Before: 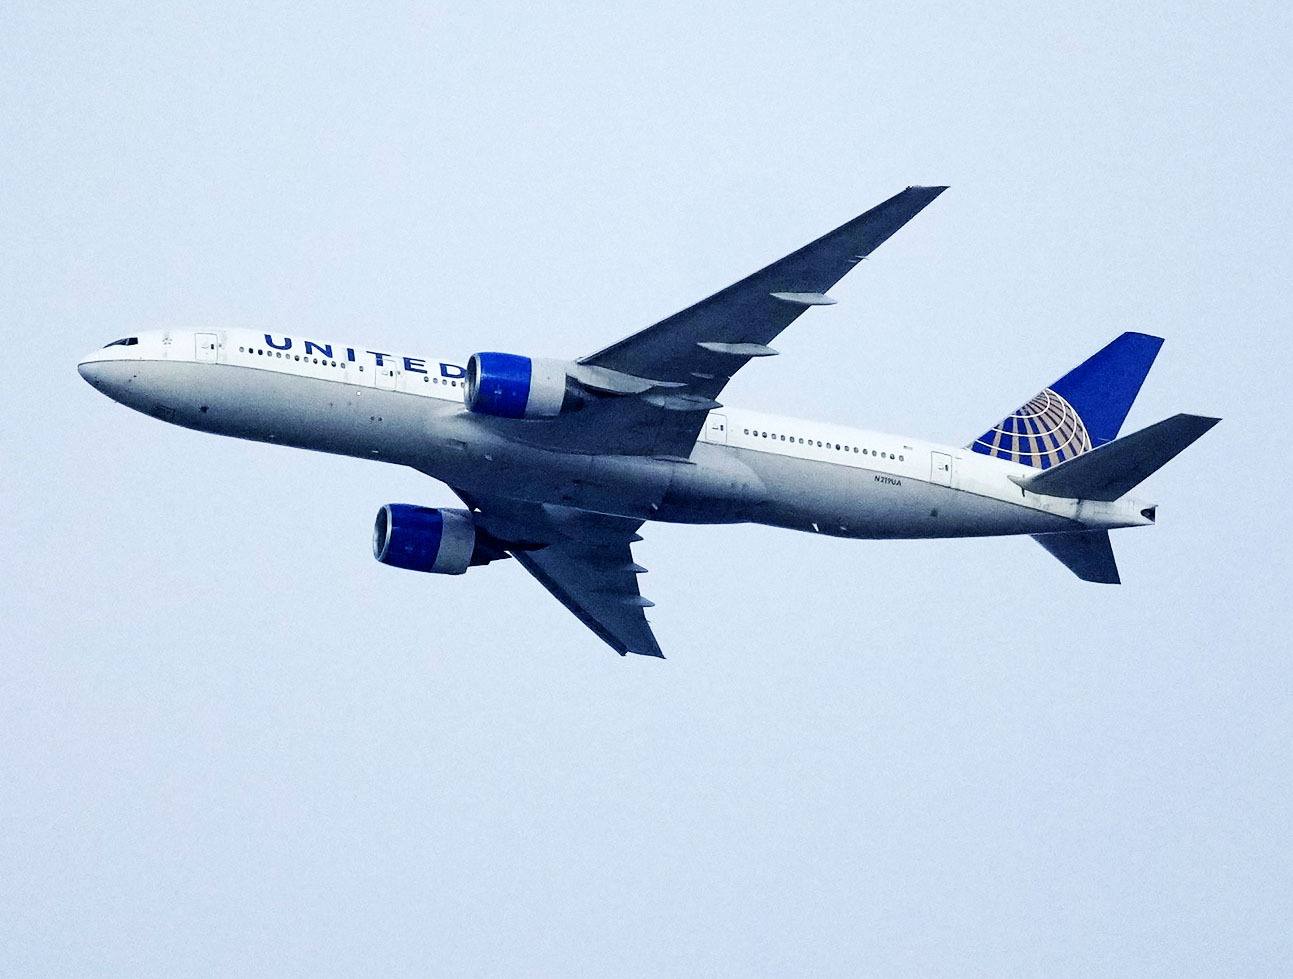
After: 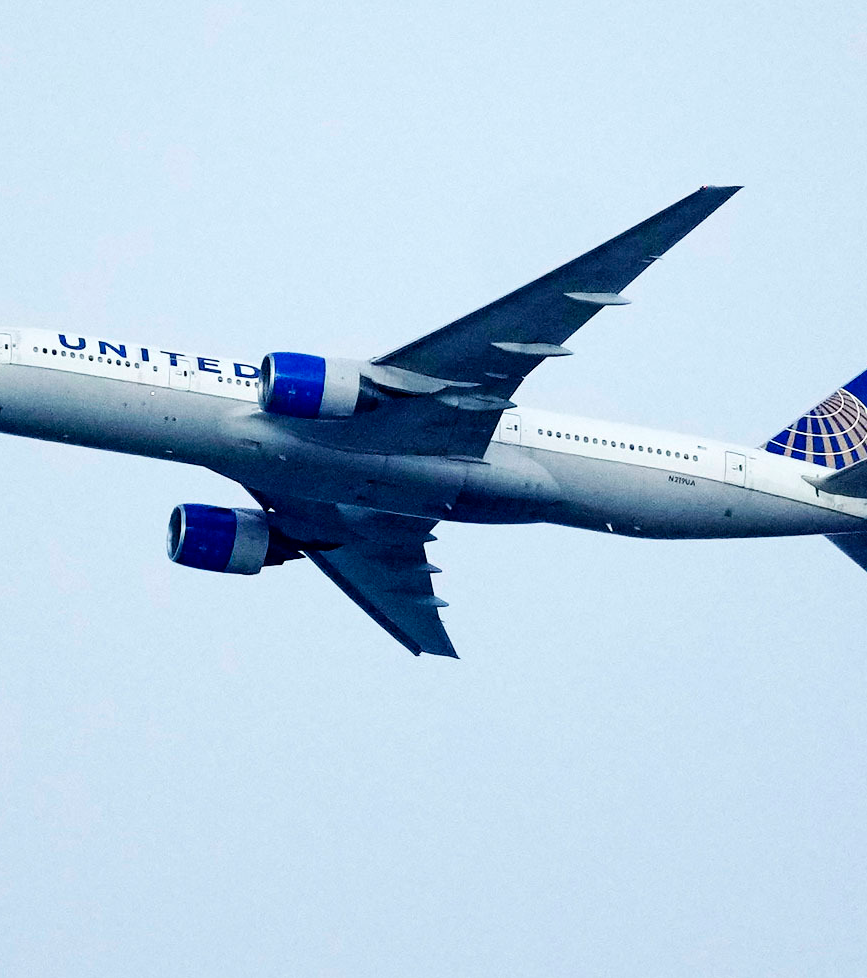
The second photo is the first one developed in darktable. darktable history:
crop and rotate: left 16.075%, right 16.839%
